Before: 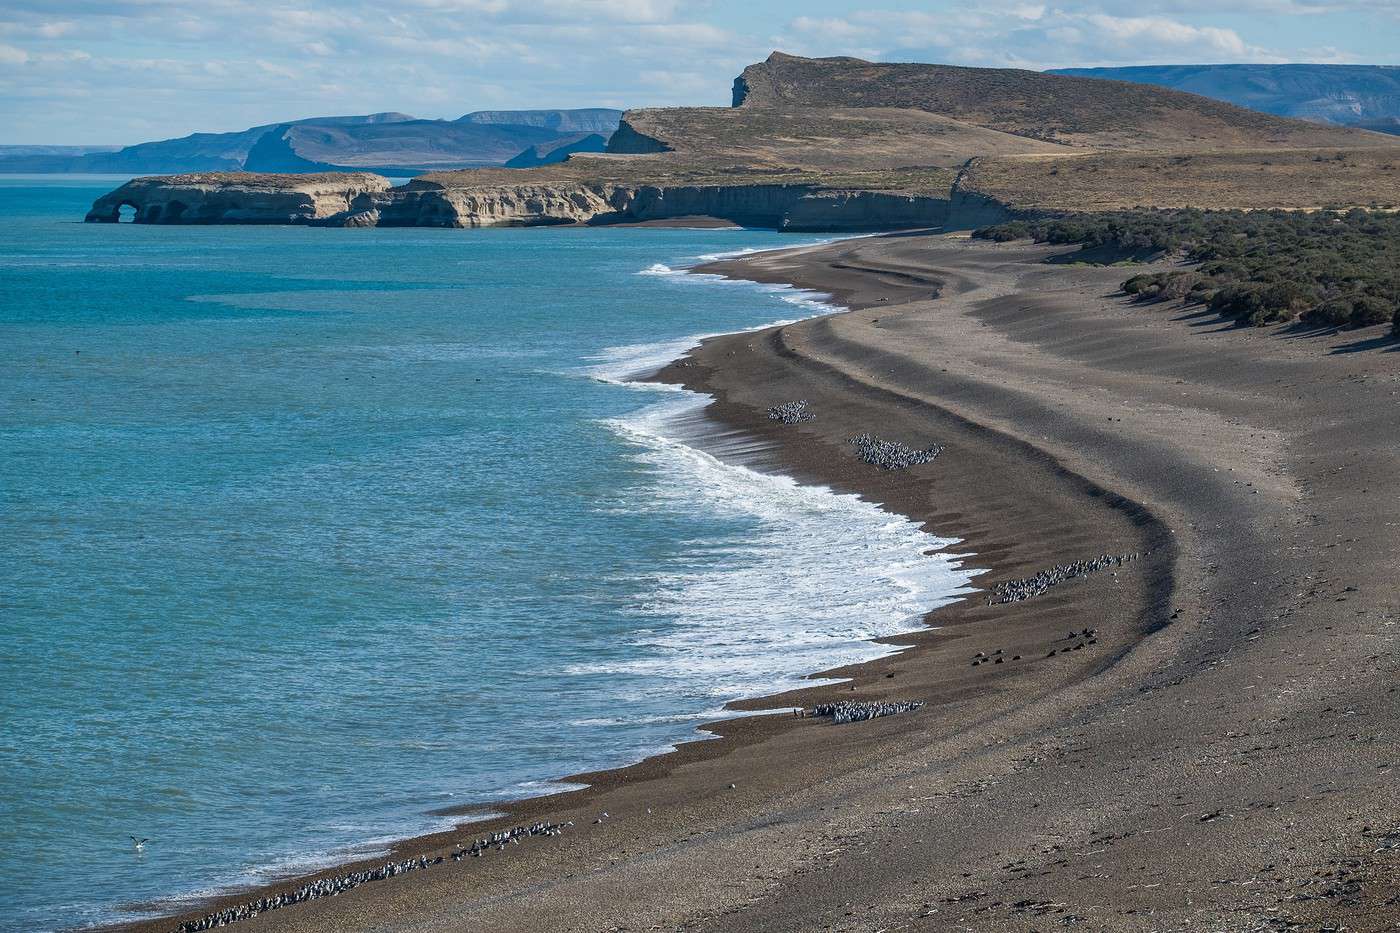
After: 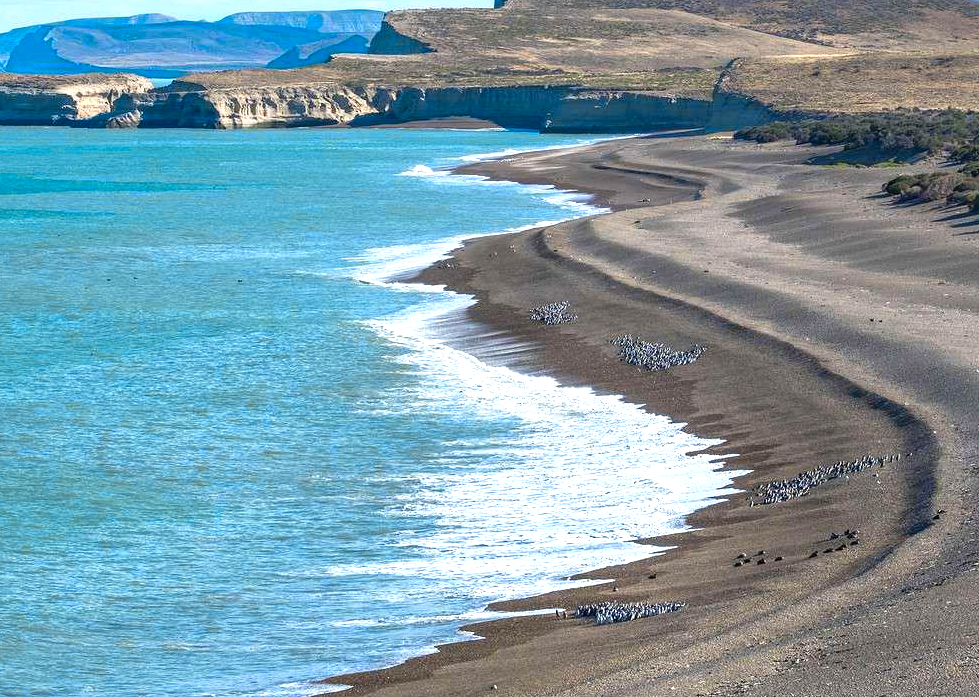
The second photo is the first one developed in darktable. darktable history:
exposure: exposure 0.781 EV, compensate highlight preservation false
crop and rotate: left 17.046%, top 10.659%, right 12.989%, bottom 14.553%
color zones: curves: ch0 [(0.099, 0.624) (0.257, 0.596) (0.384, 0.376) (0.529, 0.492) (0.697, 0.564) (0.768, 0.532) (0.908, 0.644)]; ch1 [(0.112, 0.564) (0.254, 0.612) (0.432, 0.676) (0.592, 0.456) (0.743, 0.684) (0.888, 0.536)]; ch2 [(0.25, 0.5) (0.469, 0.36) (0.75, 0.5)]
